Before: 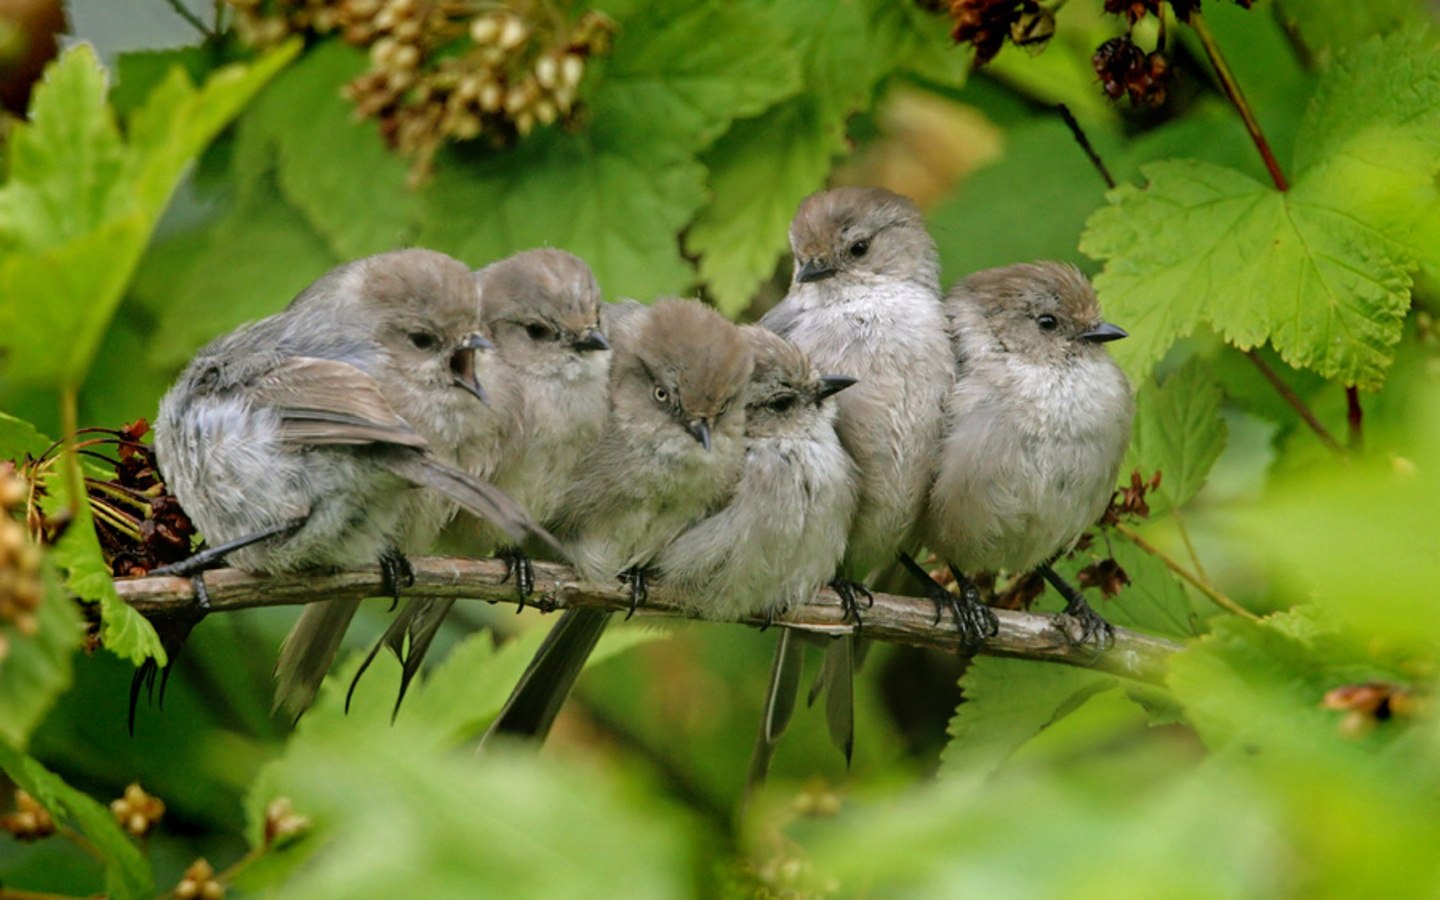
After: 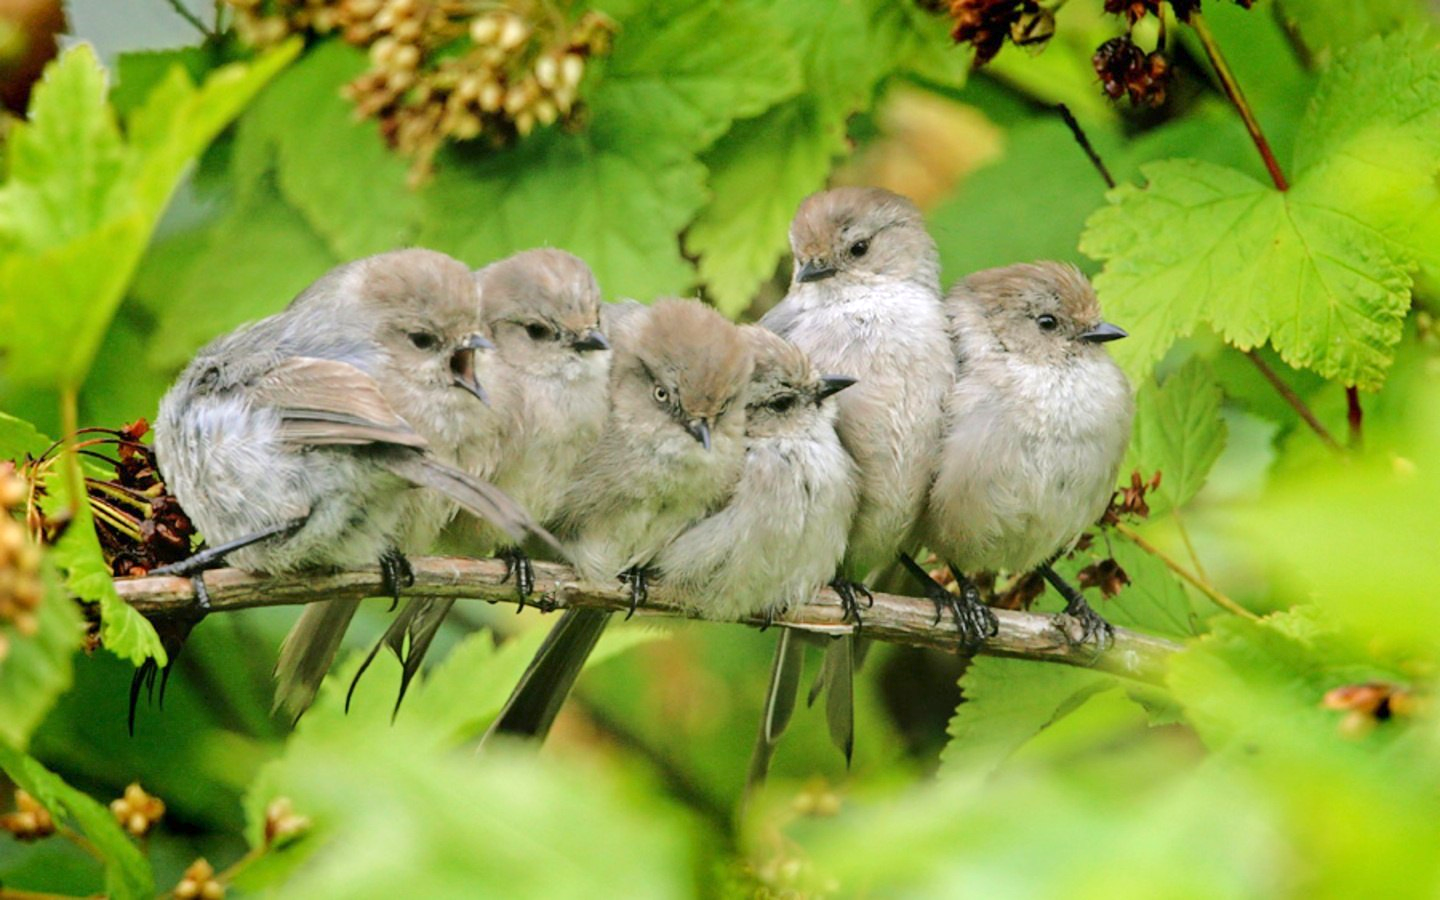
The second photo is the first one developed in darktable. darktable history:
tone equalizer: -8 EV 1.03 EV, -7 EV 0.999 EV, -6 EV 0.961 EV, -5 EV 1.04 EV, -4 EV 0.996 EV, -3 EV 0.762 EV, -2 EV 0.504 EV, -1 EV 0.266 EV, edges refinement/feathering 500, mask exposure compensation -1.57 EV, preserve details no
